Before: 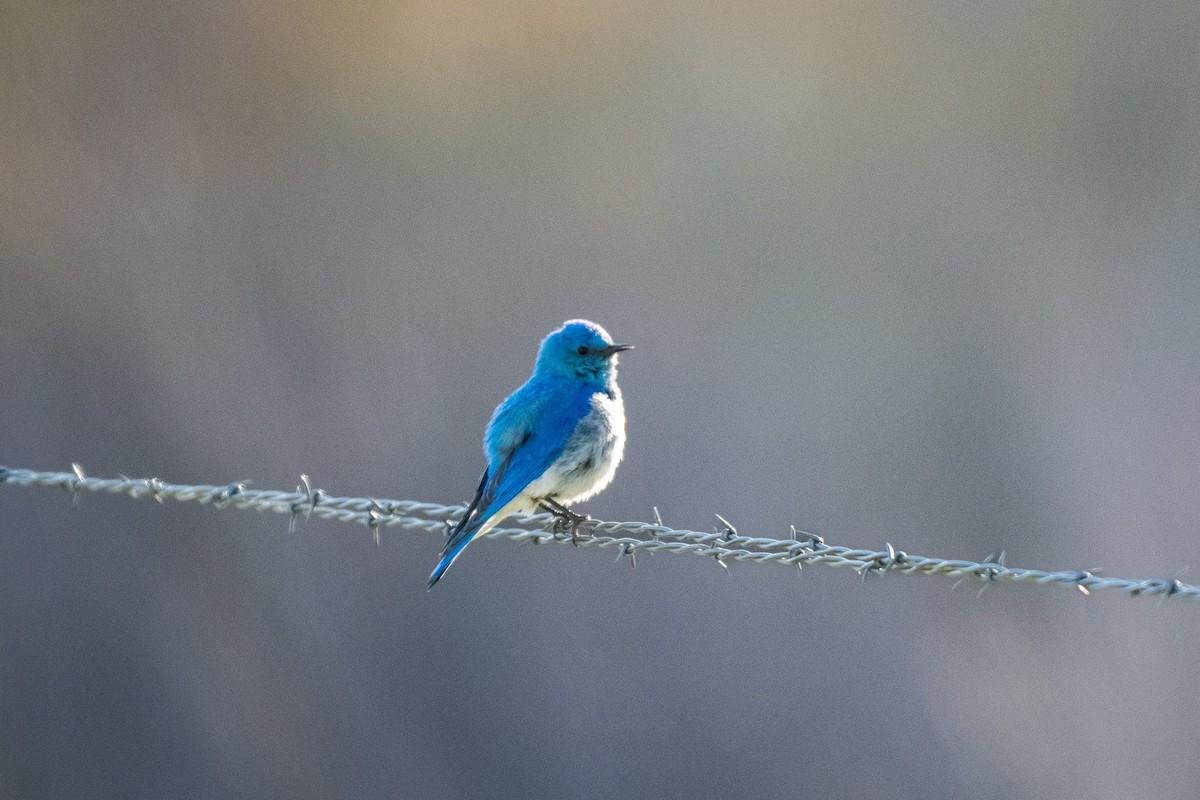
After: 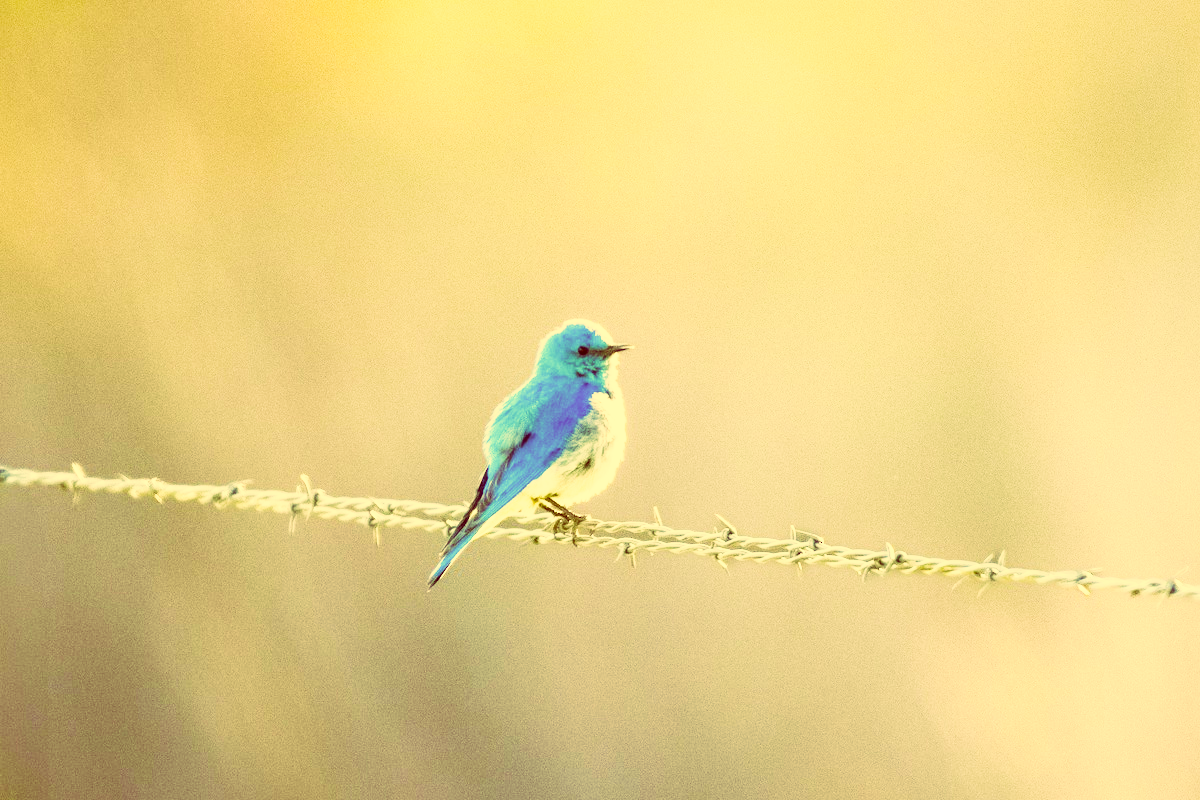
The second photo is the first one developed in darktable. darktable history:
exposure: exposure 0.6 EV, compensate highlight preservation false
color balance: lift [1, 1.015, 0.987, 0.985], gamma [1, 0.959, 1.042, 0.958], gain [0.927, 0.938, 1.072, 0.928], contrast 1.5%
velvia: on, module defaults
base curve: curves: ch0 [(0, 0) (0.007, 0.004) (0.027, 0.03) (0.046, 0.07) (0.207, 0.54) (0.442, 0.872) (0.673, 0.972) (1, 1)], preserve colors none
color correction: highlights a* 10.12, highlights b* 39.04, shadows a* 14.62, shadows b* 3.37
